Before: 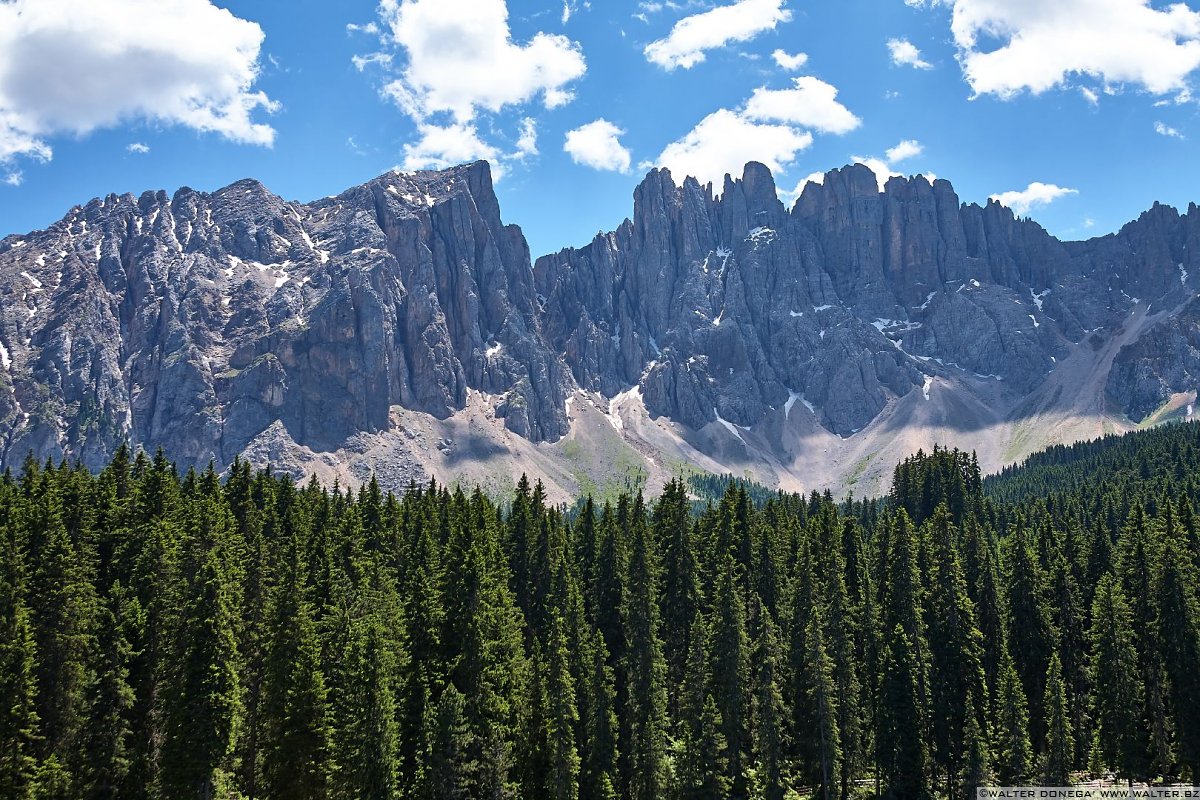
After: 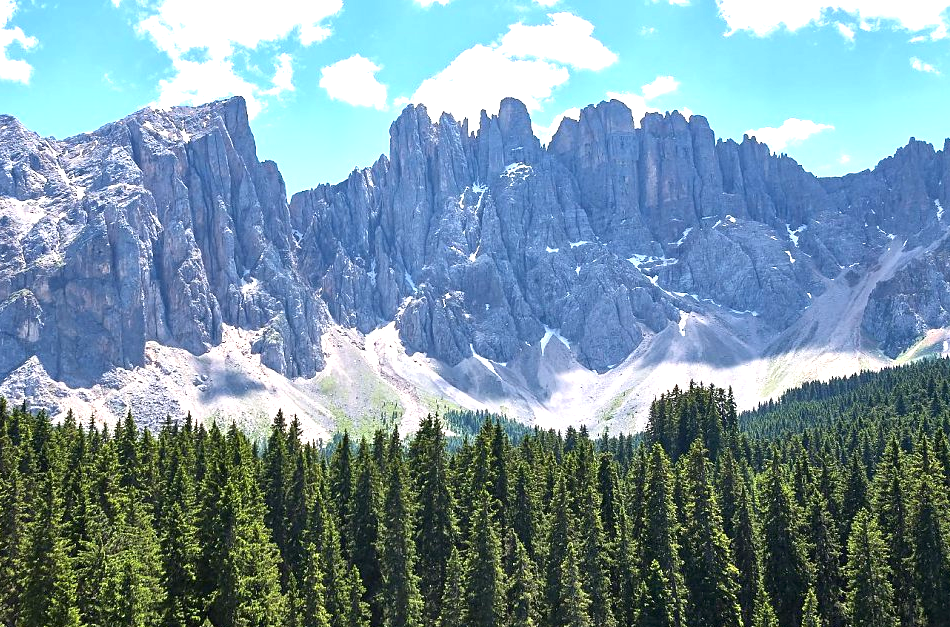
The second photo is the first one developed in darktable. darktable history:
exposure: exposure 1.157 EV, compensate exposure bias true, compensate highlight preservation false
crop and rotate: left 20.361%, top 8.01%, right 0.407%, bottom 13.572%
